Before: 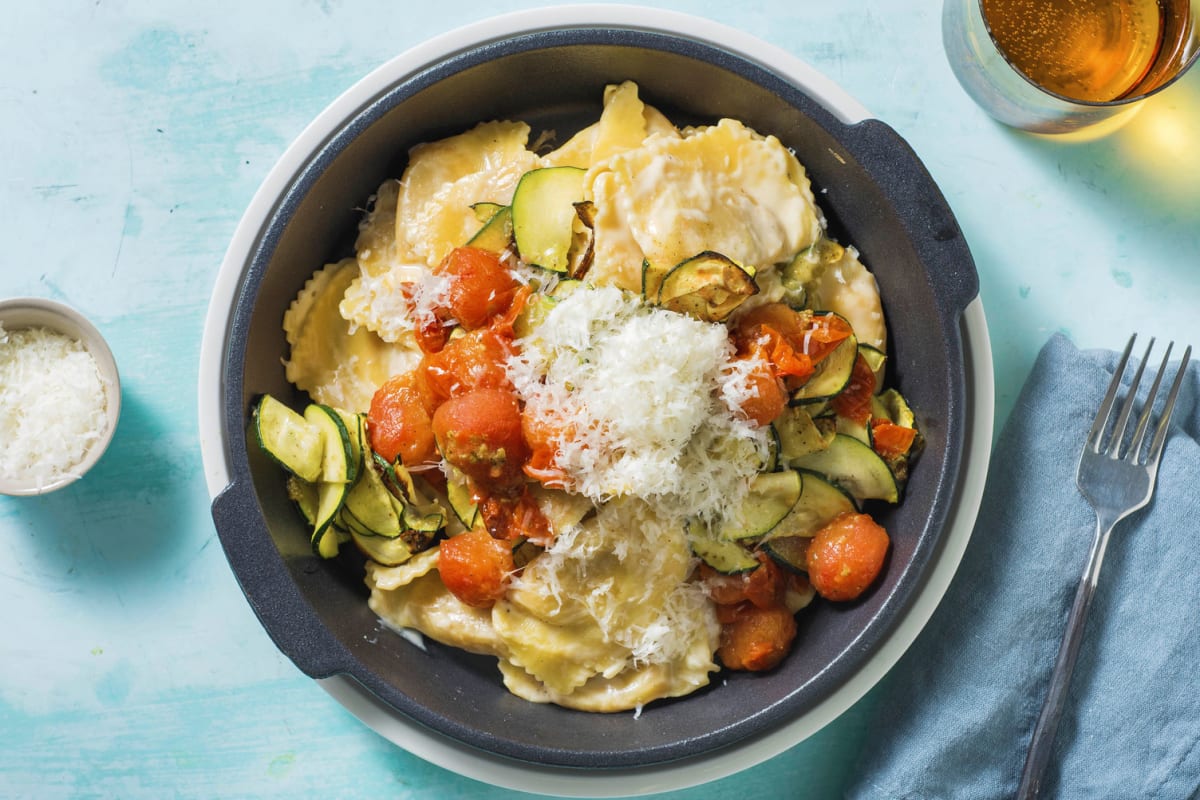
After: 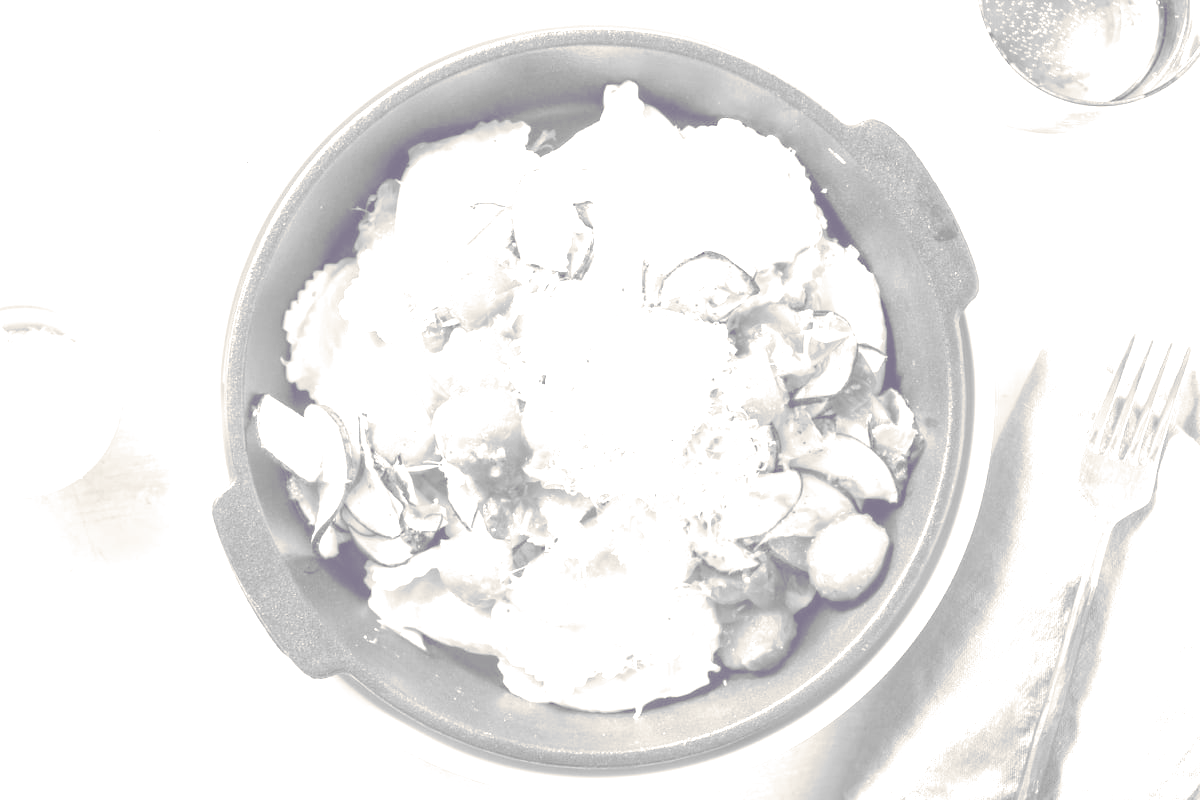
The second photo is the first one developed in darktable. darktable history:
vibrance: vibrance 15%
split-toning: shadows › hue 255.6°, shadows › saturation 0.66, highlights › hue 43.2°, highlights › saturation 0.68, balance -50.1
exposure: black level correction 0, exposure 0.7 EV, compensate exposure bias true, compensate highlight preservation false
soften: size 10%, saturation 50%, brightness 0.2 EV, mix 10%
sharpen: radius 5.325, amount 0.312, threshold 26.433
colorize: hue 25.2°, saturation 83%, source mix 82%, lightness 79%, version 1
monochrome: a 32, b 64, size 2.3
